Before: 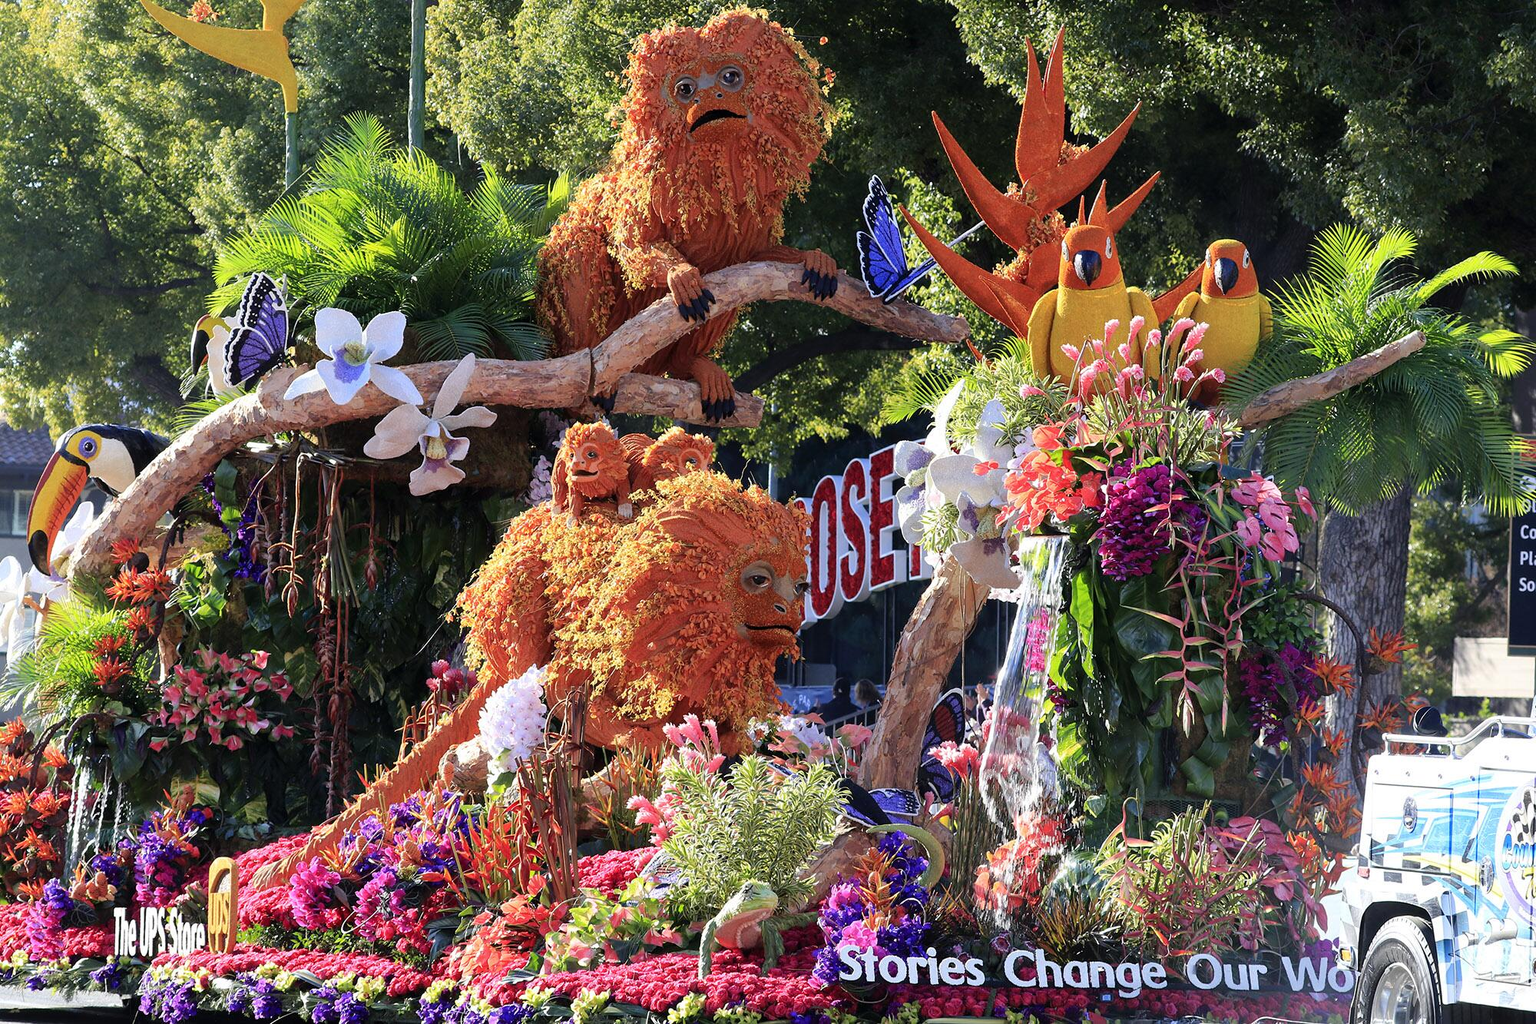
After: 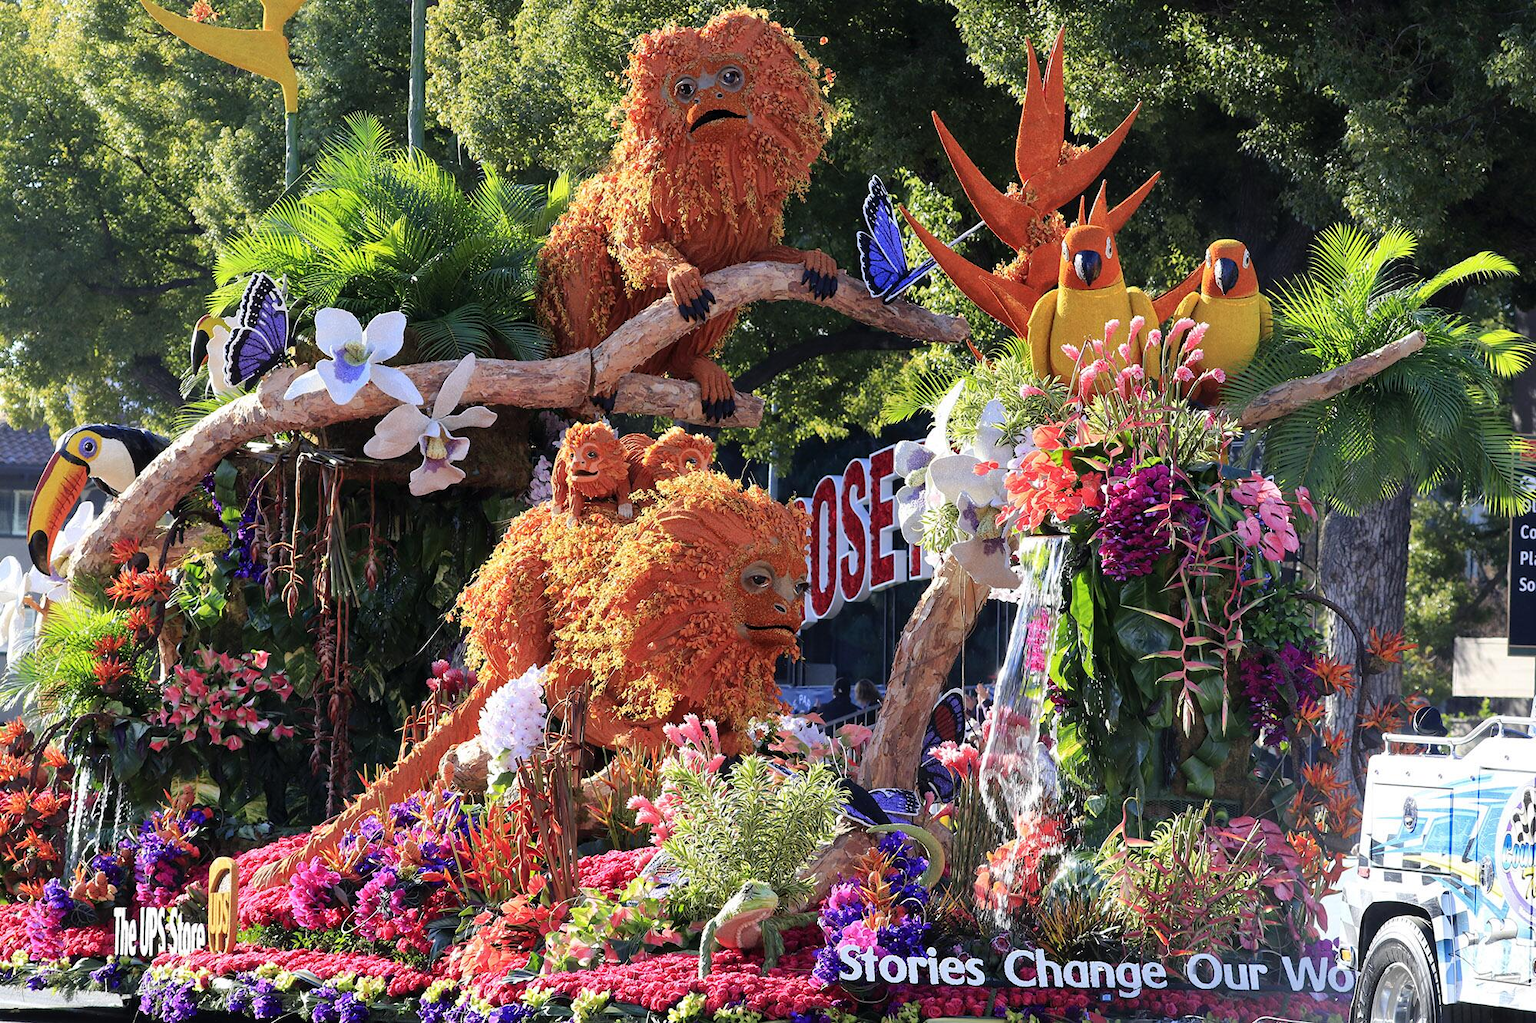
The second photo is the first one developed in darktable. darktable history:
shadows and highlights: shadows 29.35, highlights -29.13, low approximation 0.01, soften with gaussian
